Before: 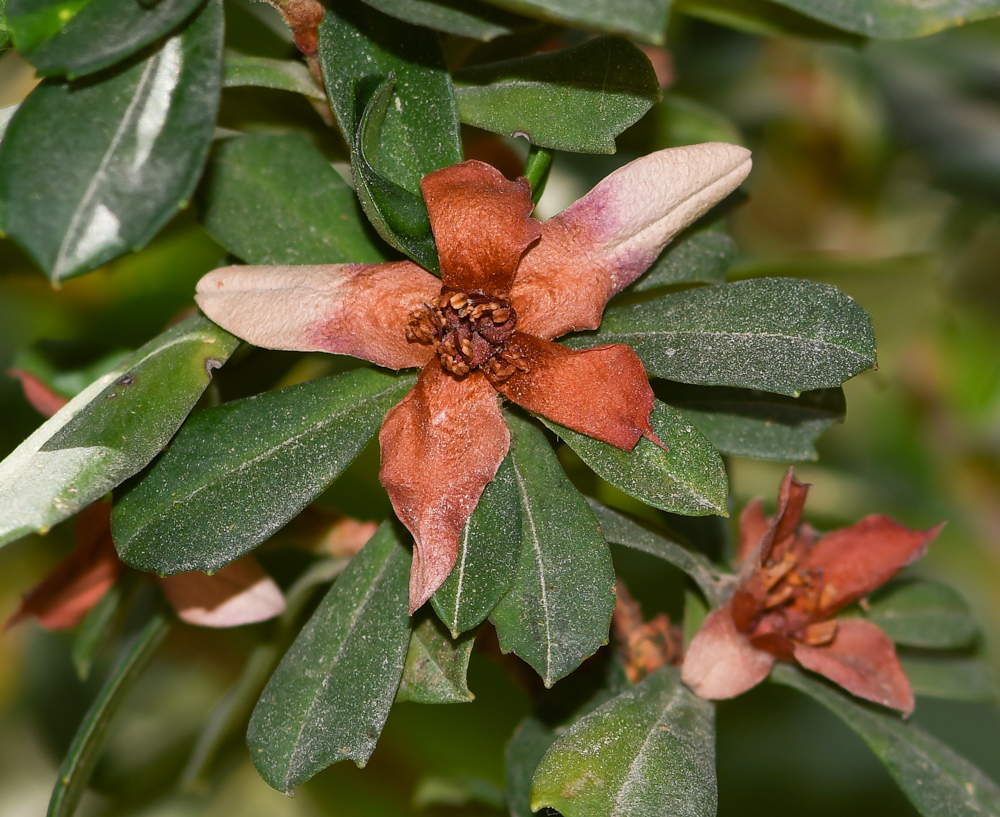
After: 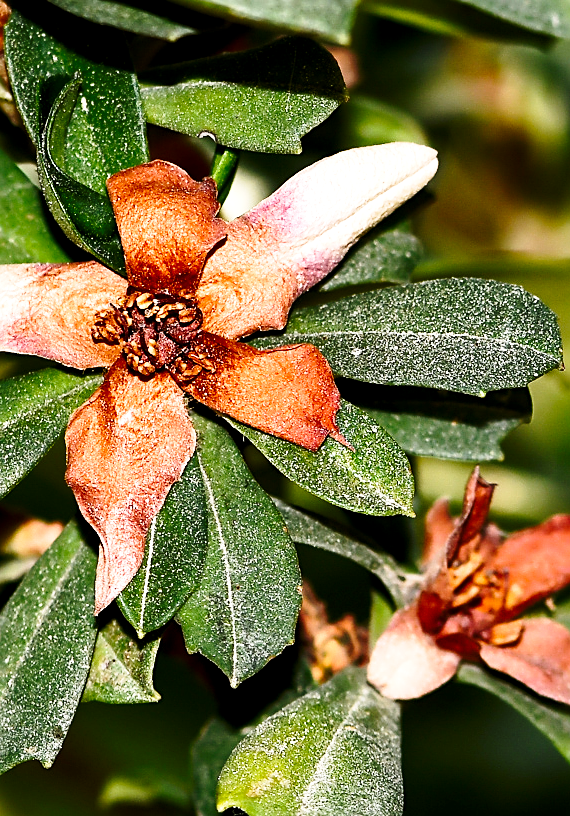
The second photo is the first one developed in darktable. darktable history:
crop: left 31.46%, top 0.004%, right 11.48%
exposure: black level correction 0.011, compensate highlight preservation false
base curve: curves: ch0 [(0, 0) (0.028, 0.03) (0.121, 0.232) (0.46, 0.748) (0.859, 0.968) (1, 1)], preserve colors none
tone equalizer: -8 EV -1.1 EV, -7 EV -1.03 EV, -6 EV -0.835 EV, -5 EV -0.589 EV, -3 EV 0.562 EV, -2 EV 0.838 EV, -1 EV 0.996 EV, +0 EV 1.05 EV, edges refinement/feathering 500, mask exposure compensation -1.57 EV, preserve details no
sharpen: on, module defaults
